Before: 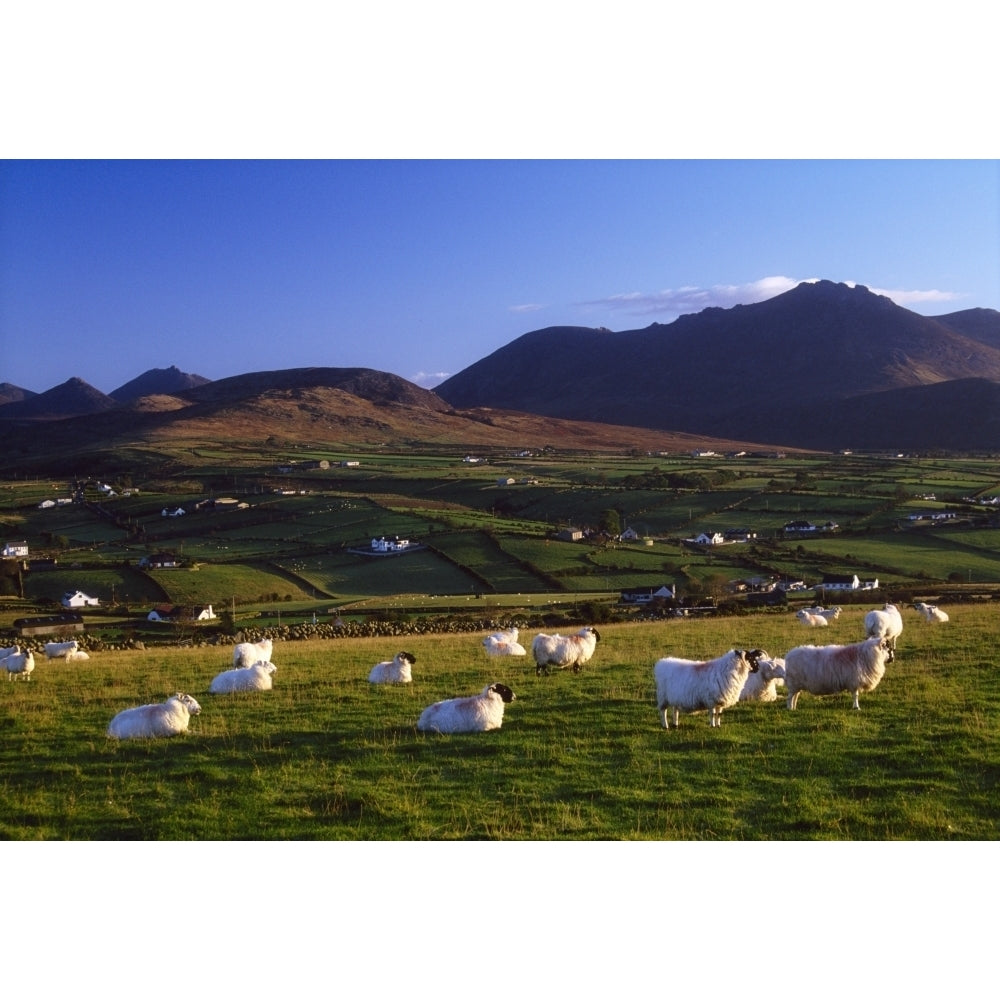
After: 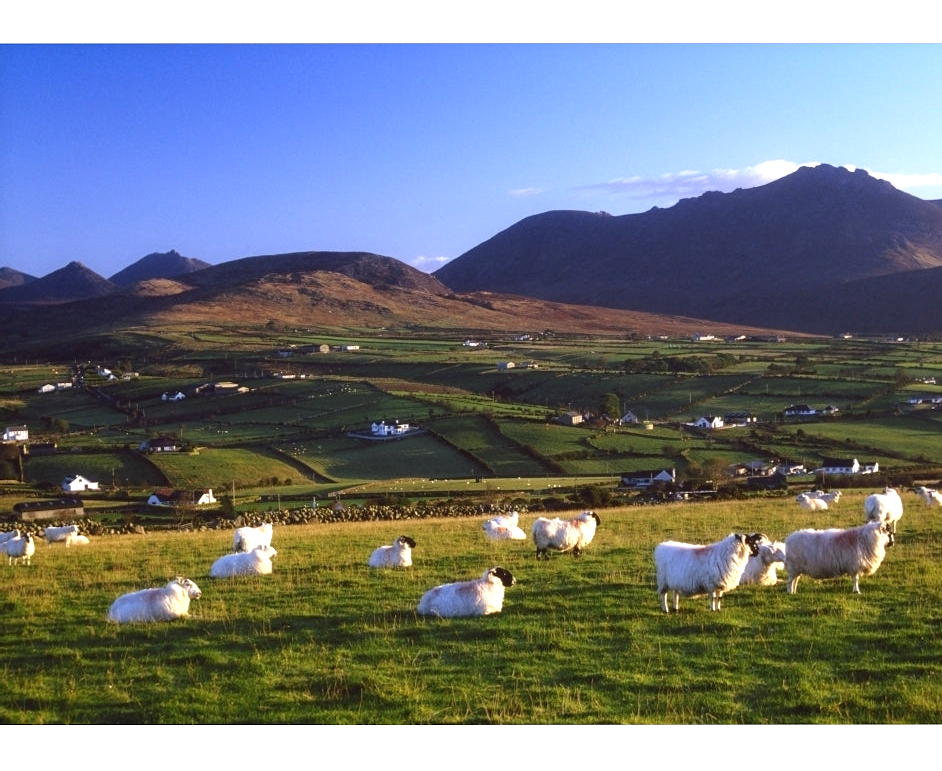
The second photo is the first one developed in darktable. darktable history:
crop and rotate: angle 0.03°, top 11.643%, right 5.651%, bottom 11.189%
exposure: black level correction 0, exposure 0.7 EV, compensate exposure bias true, compensate highlight preservation false
